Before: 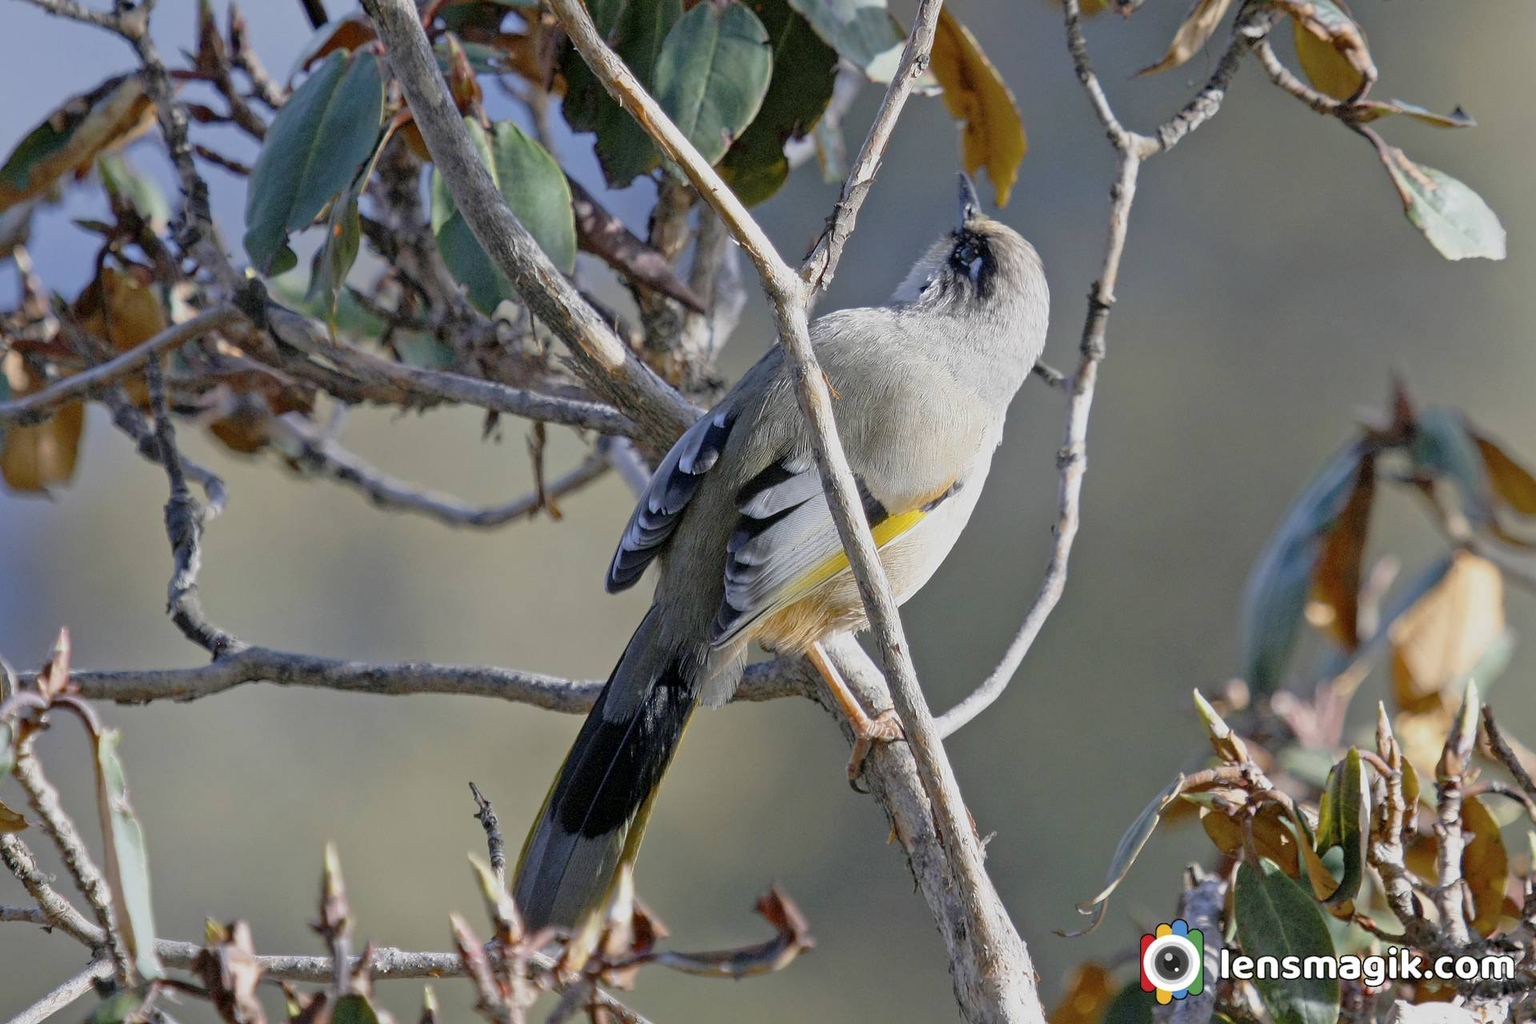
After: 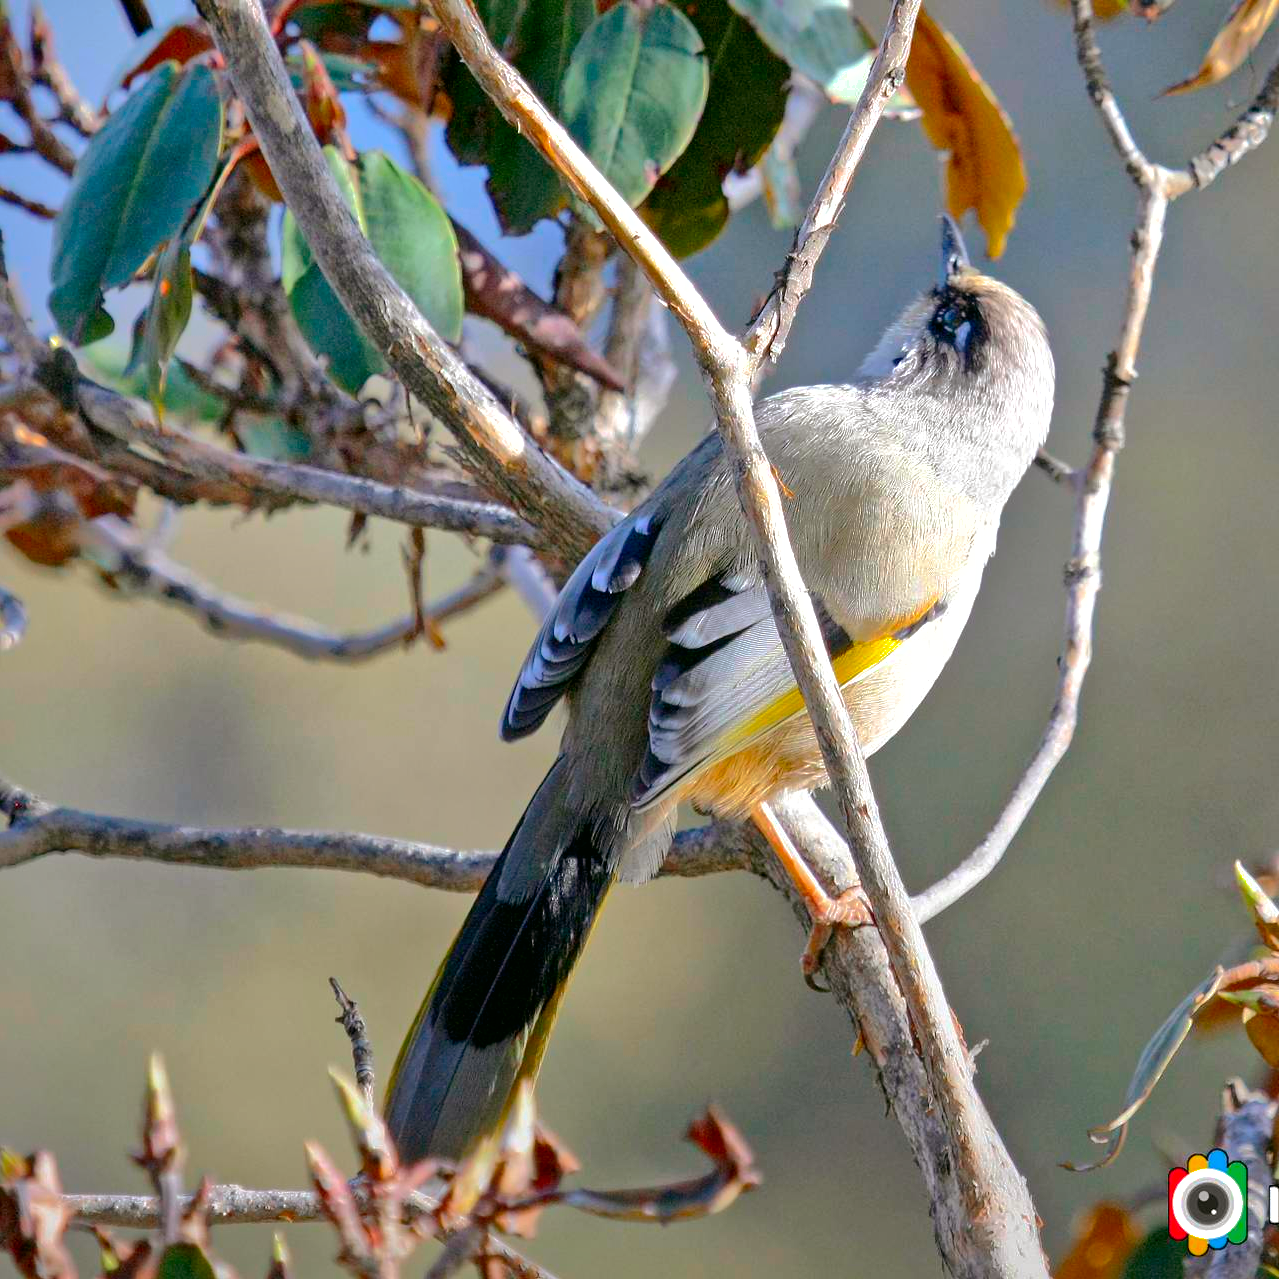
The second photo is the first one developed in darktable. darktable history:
graduated density: rotation -180°, offset 24.95
color balance rgb: perceptual saturation grading › global saturation -1%
shadows and highlights: shadows 38.43, highlights -74.54
contrast brightness saturation: contrast 0.16, saturation 0.32
crop and rotate: left 13.409%, right 19.924%
tone equalizer: on, module defaults
exposure: black level correction 0, exposure 0.7 EV, compensate exposure bias true, compensate highlight preservation false
color balance: mode lift, gamma, gain (sRGB), lift [1, 0.99, 1.01, 0.992], gamma [1, 1.037, 0.974, 0.963]
